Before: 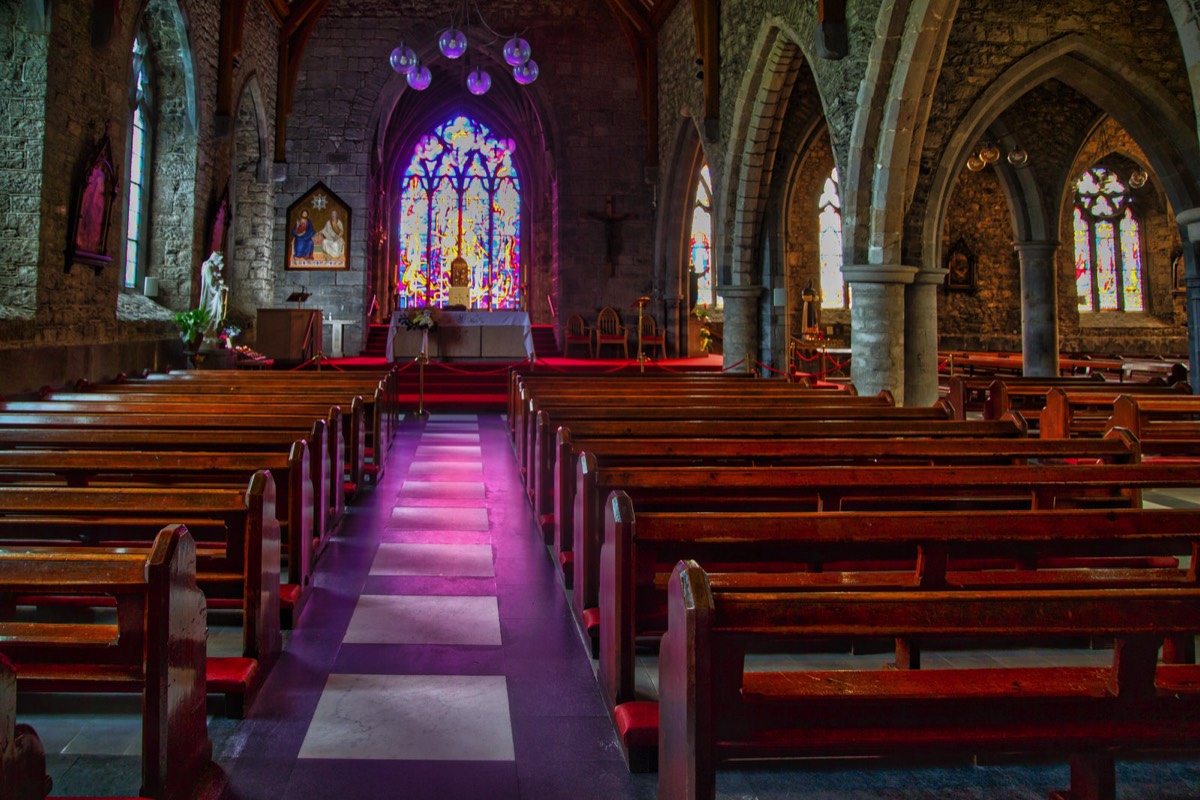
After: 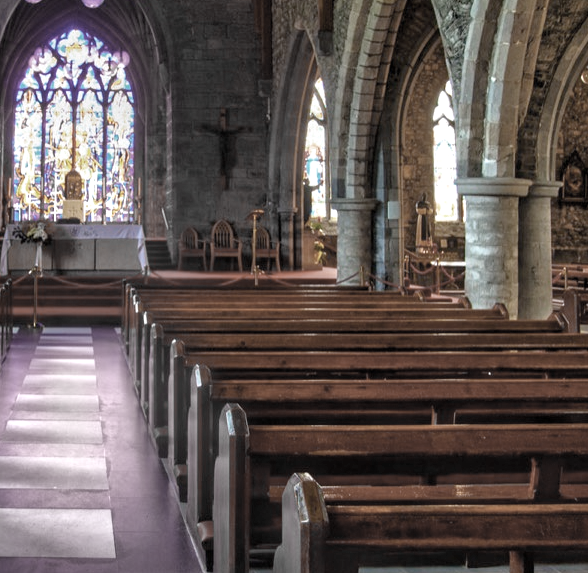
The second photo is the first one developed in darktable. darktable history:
color zones: curves: ch0 [(0, 0.487) (0.241, 0.395) (0.434, 0.373) (0.658, 0.412) (0.838, 0.487)]; ch1 [(0, 0) (0.053, 0.053) (0.211, 0.202) (0.579, 0.259) (0.781, 0.241)]
exposure: exposure 0.948 EV, compensate highlight preservation false
crop: left 32.202%, top 10.973%, right 18.731%, bottom 17.389%
